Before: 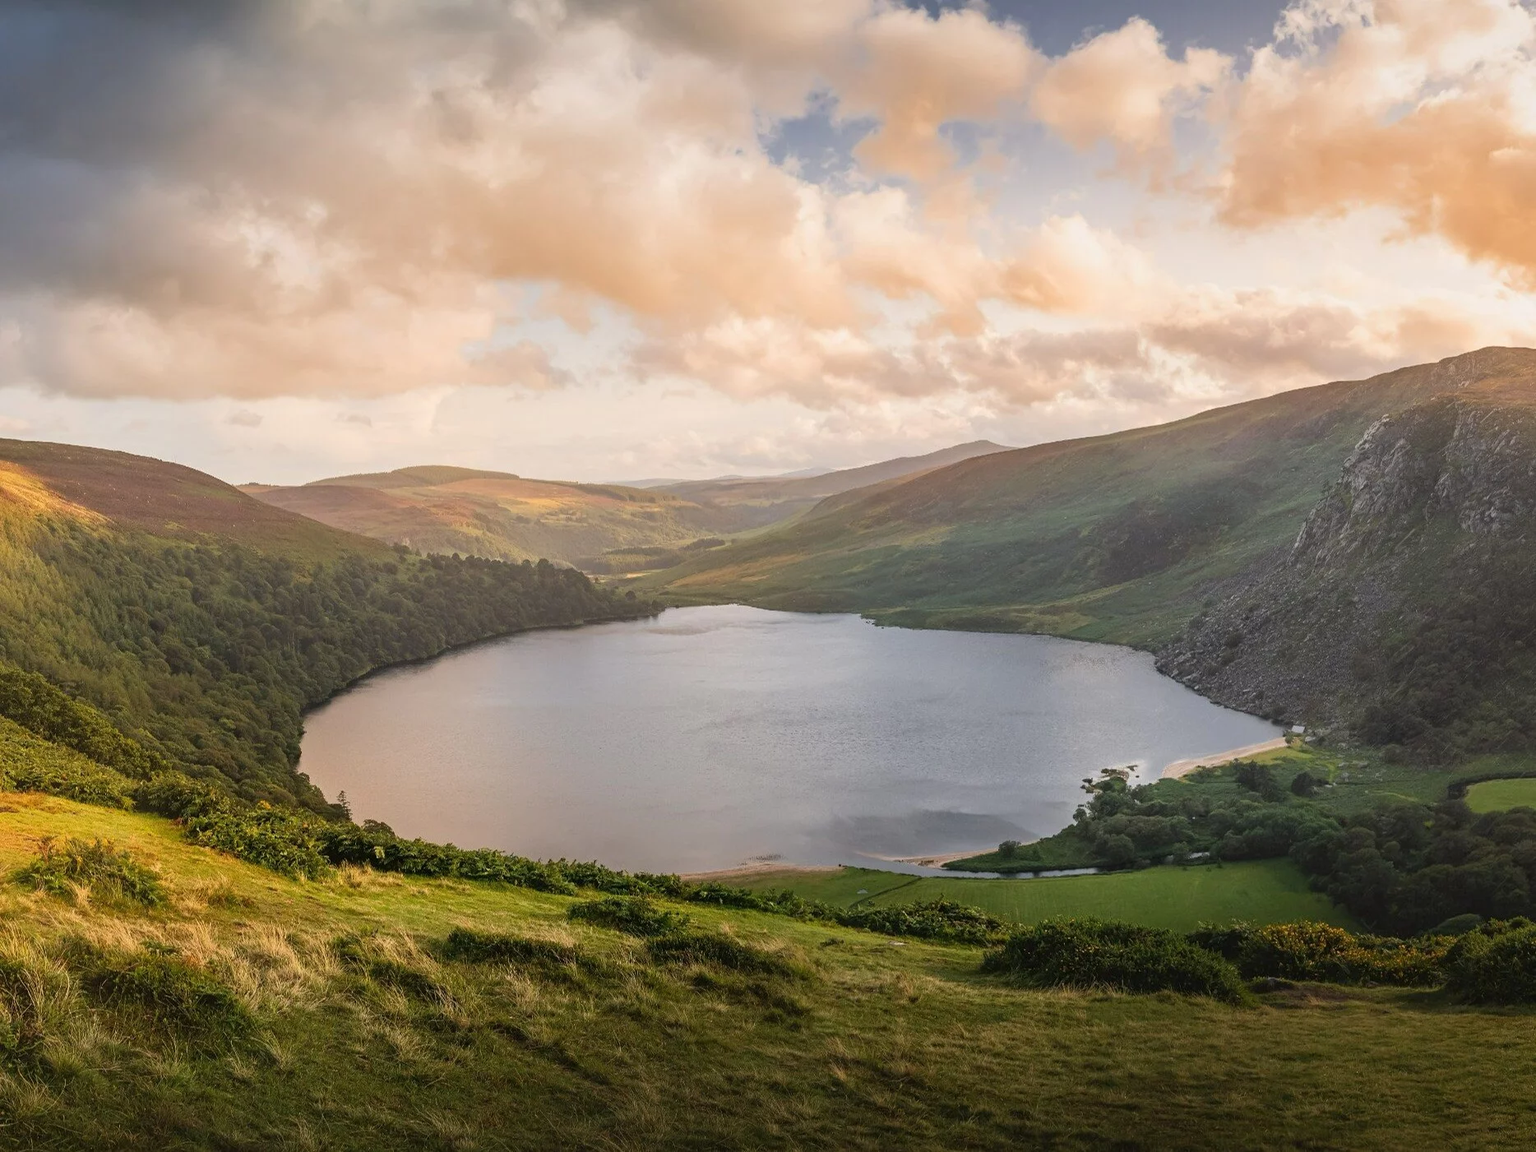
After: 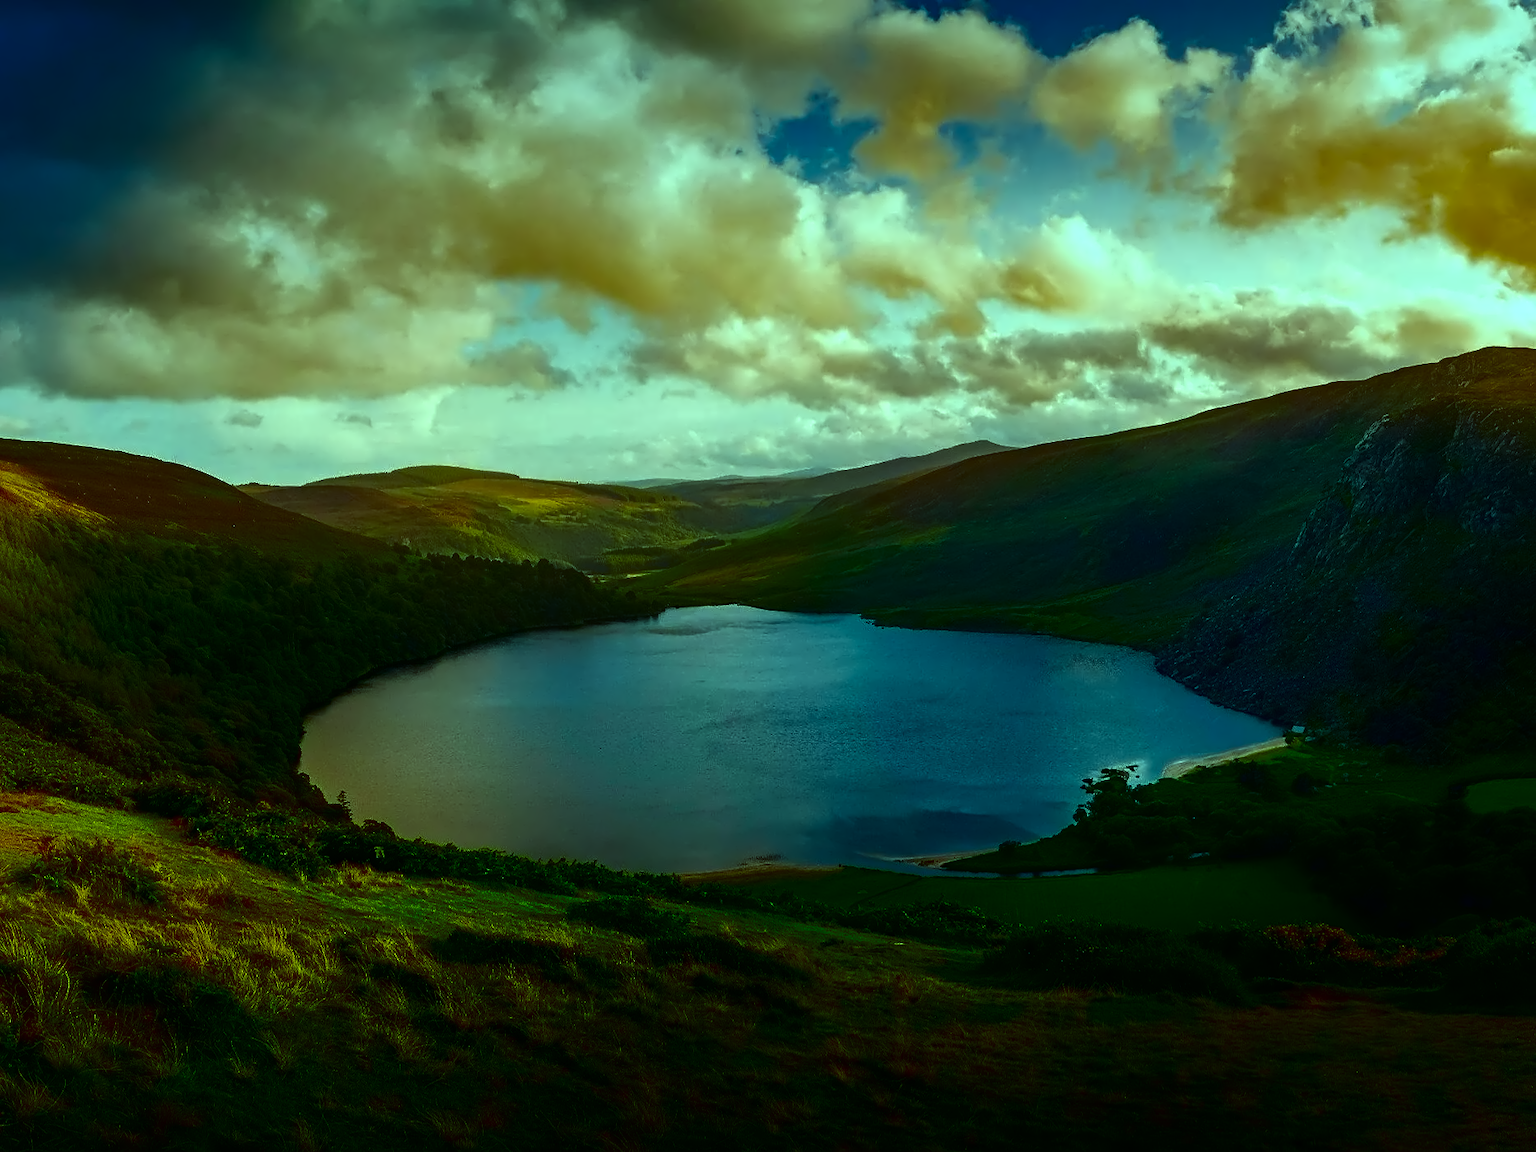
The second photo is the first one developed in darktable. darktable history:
color balance: mode lift, gamma, gain (sRGB), lift [0.997, 0.979, 1.021, 1.011], gamma [1, 1.084, 0.916, 0.998], gain [1, 0.87, 1.13, 1.101], contrast 4.55%, contrast fulcrum 38.24%, output saturation 104.09%
contrast equalizer: y [[0.5 ×4, 0.525, 0.667], [0.5 ×6], [0.5 ×6], [0 ×4, 0.042, 0], [0, 0, 0.004, 0.1, 0.191, 0.131]]
contrast brightness saturation: brightness -1, saturation 1
